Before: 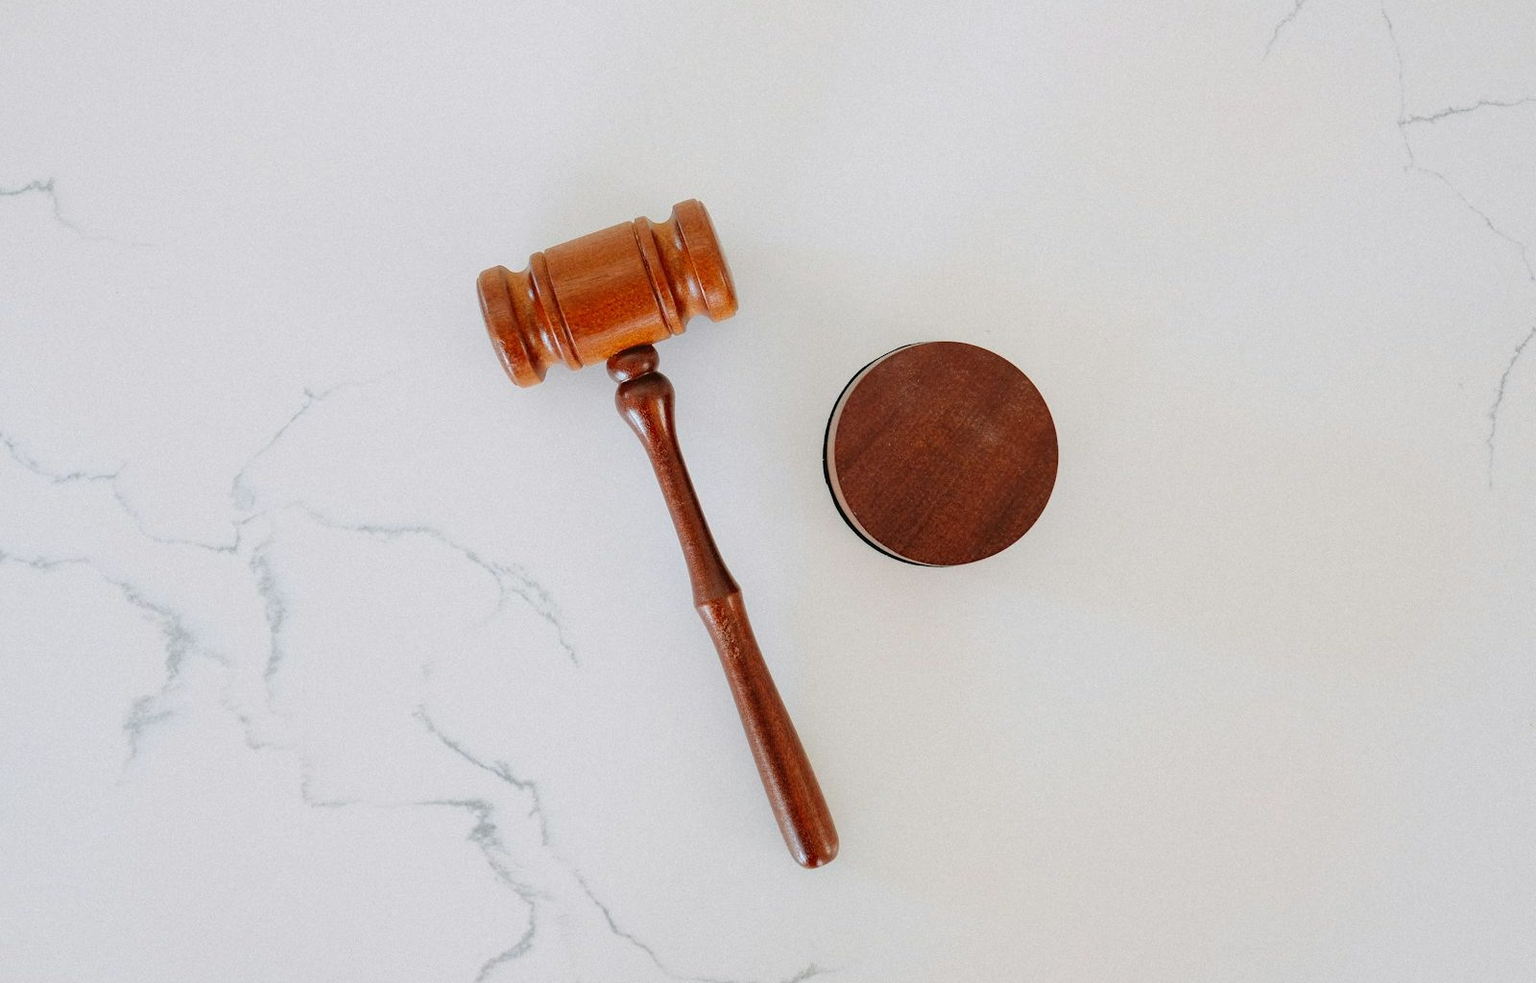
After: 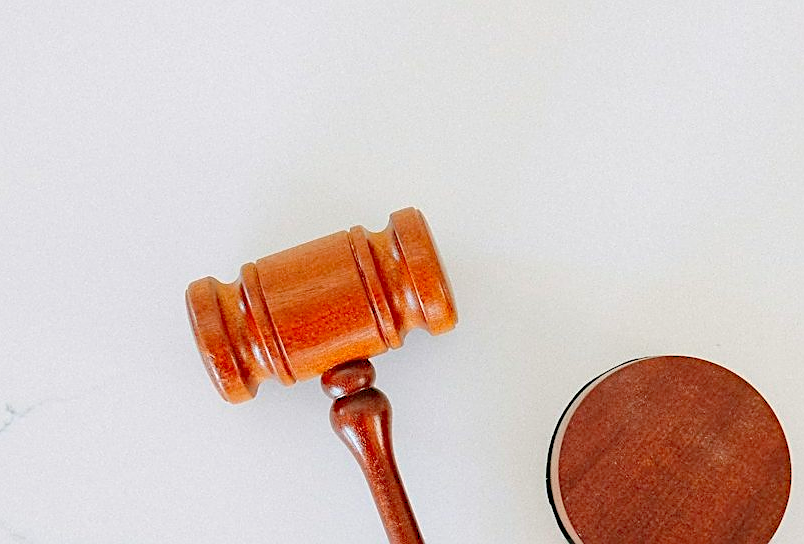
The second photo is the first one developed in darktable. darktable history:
crop: left 19.479%, right 30.216%, bottom 46.821%
sharpen: on, module defaults
levels: levels [0, 0.43, 0.984]
haze removal: adaptive false
